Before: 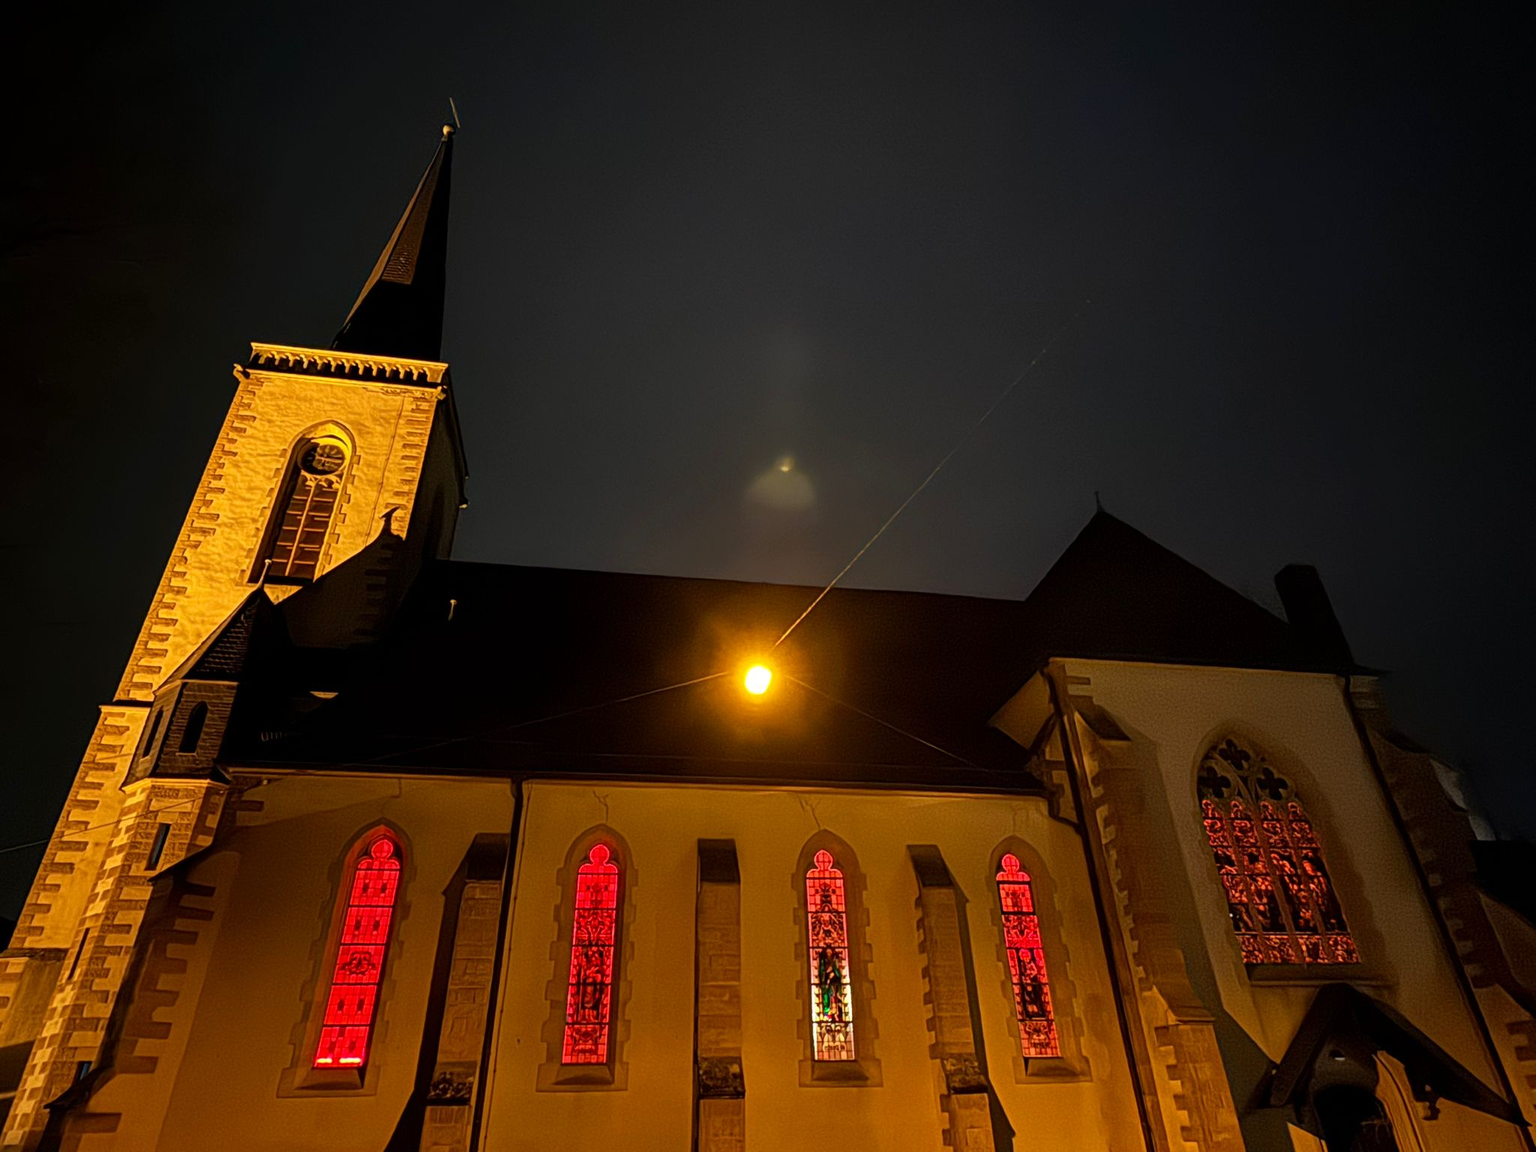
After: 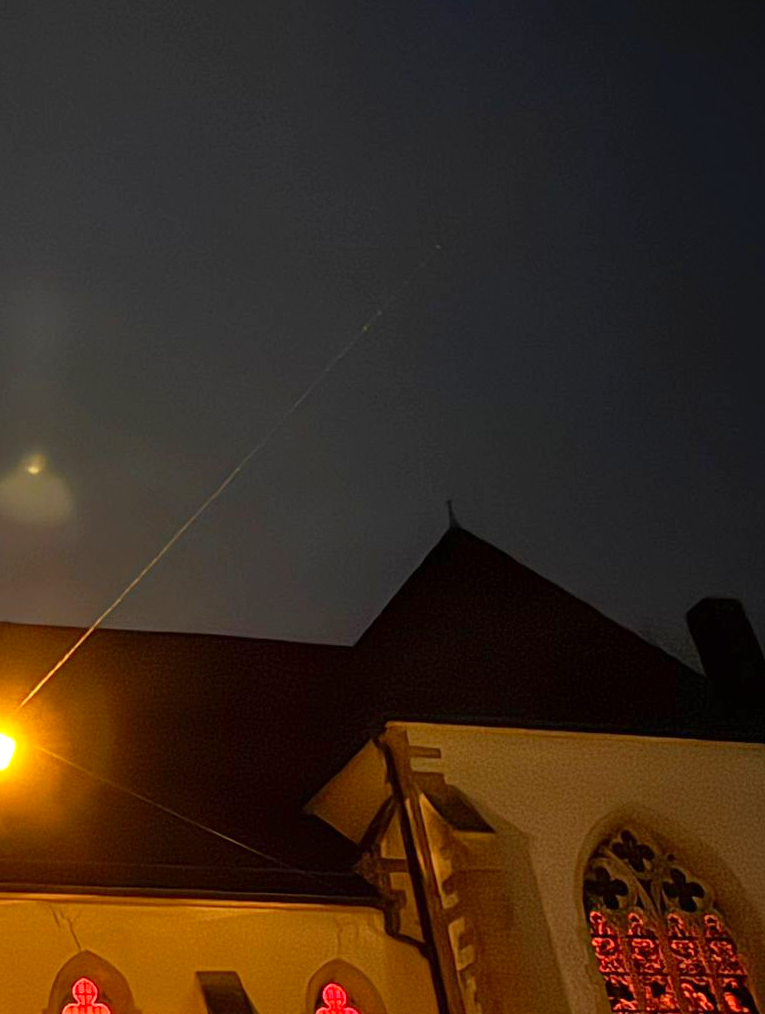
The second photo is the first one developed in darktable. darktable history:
crop and rotate: left 49.463%, top 10.117%, right 13.142%, bottom 23.865%
levels: levels [0, 0.435, 0.917]
